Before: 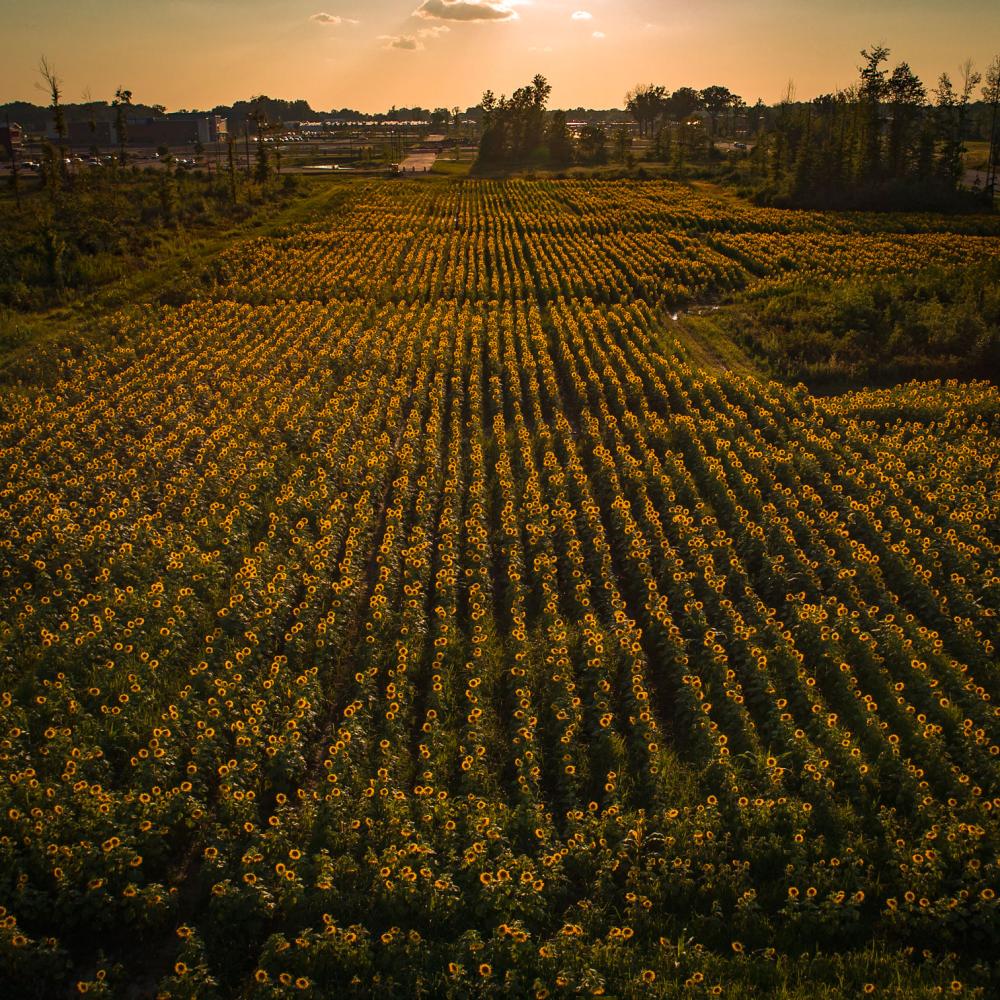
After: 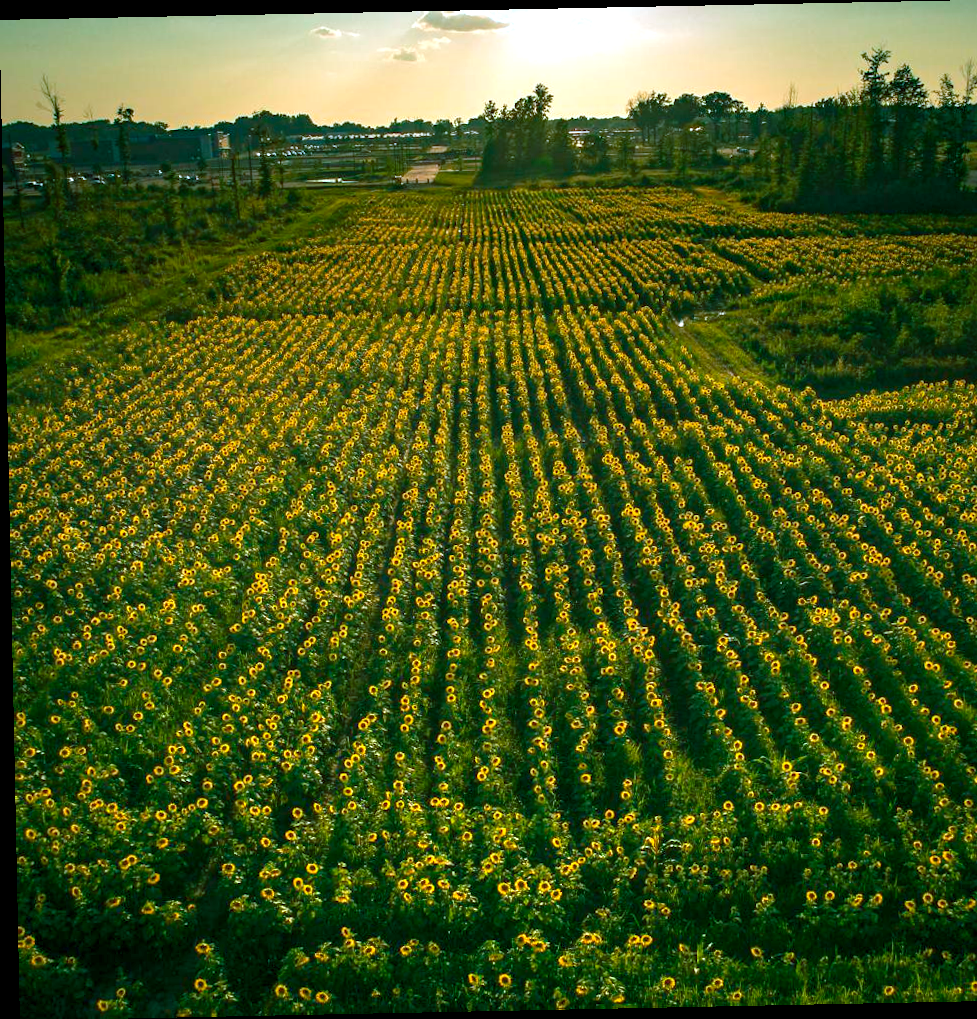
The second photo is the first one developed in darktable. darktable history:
crop: right 4.126%, bottom 0.031%
color balance rgb: shadows lift › chroma 11.71%, shadows lift › hue 133.46°, power › chroma 2.15%, power › hue 166.83°, highlights gain › chroma 4%, highlights gain › hue 200.2°, perceptual saturation grading › global saturation 18.05%
graduated density: hue 238.83°, saturation 50%
rotate and perspective: rotation -1.17°, automatic cropping off
exposure: black level correction 0.001, exposure 1.398 EV, compensate exposure bias true, compensate highlight preservation false
